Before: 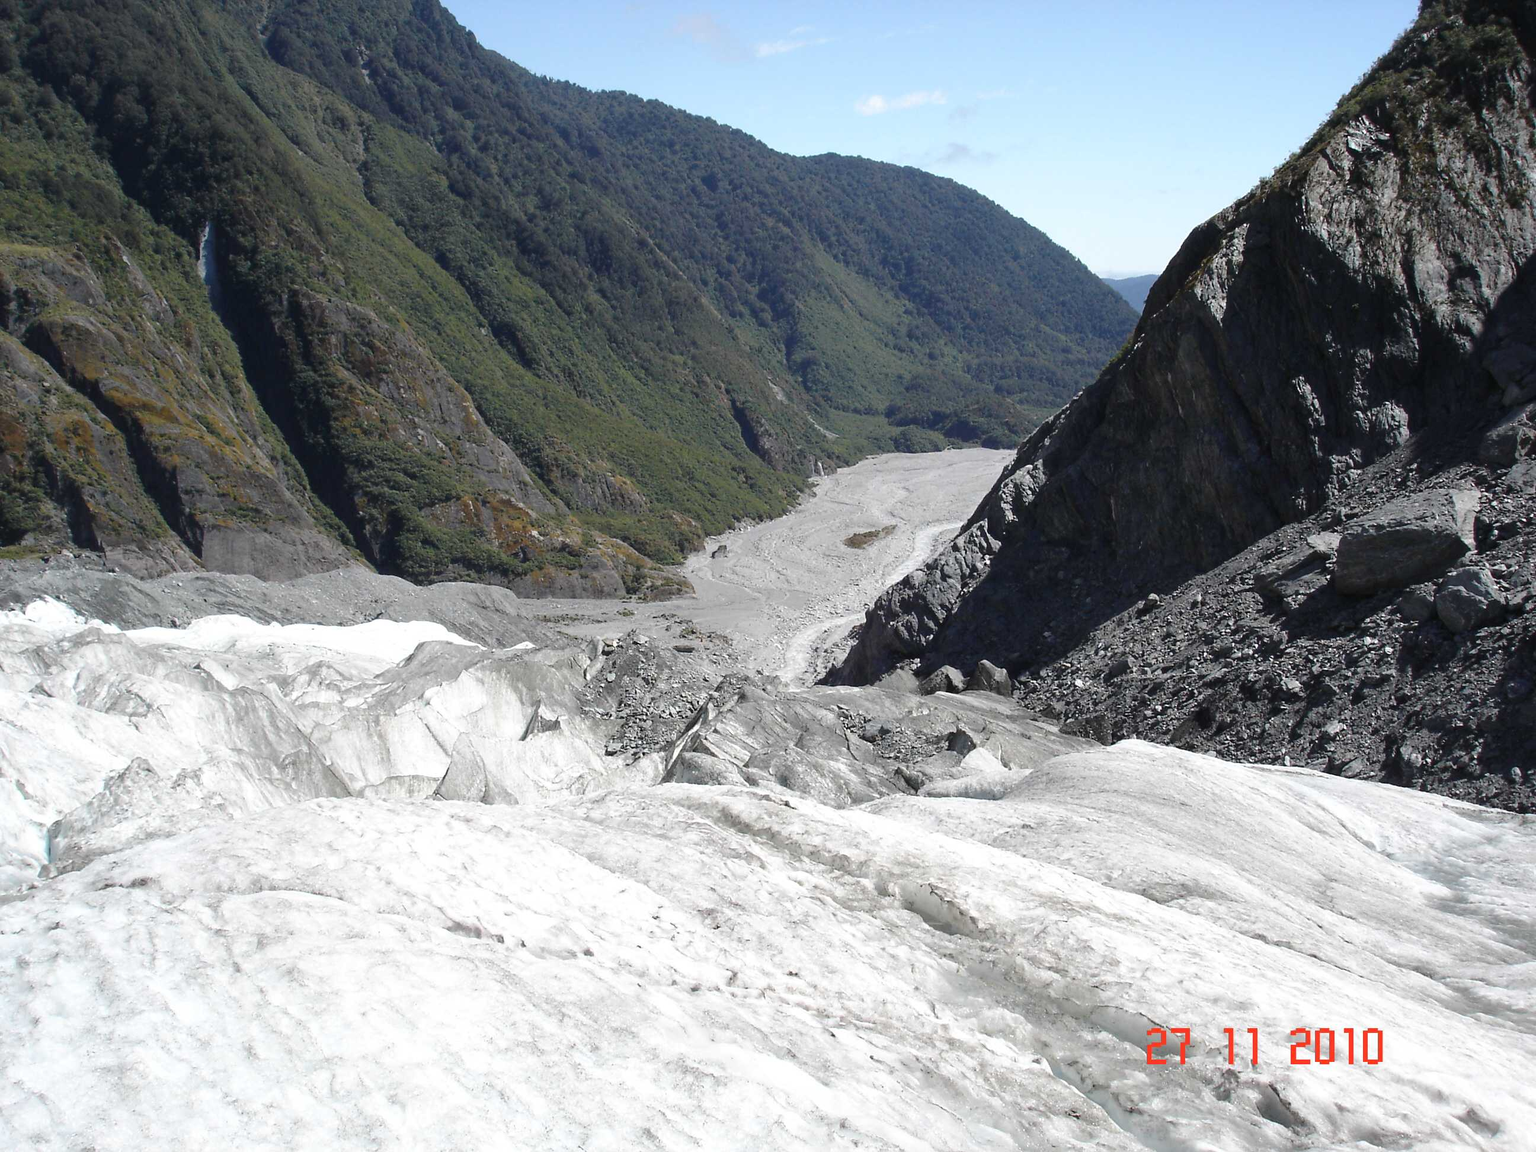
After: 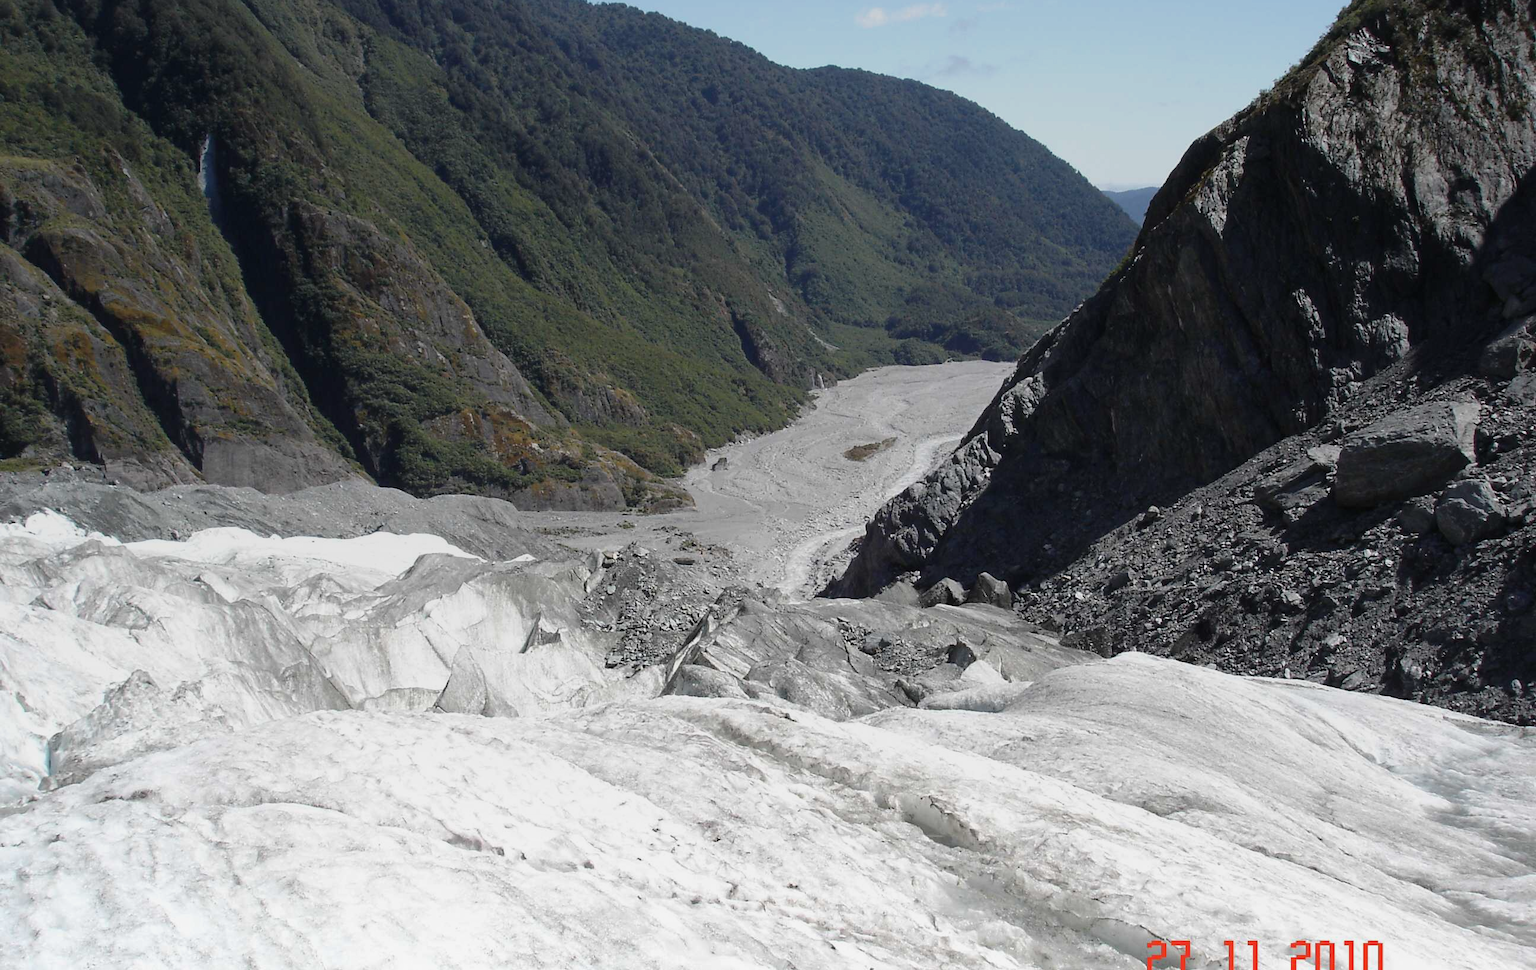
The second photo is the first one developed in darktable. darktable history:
graduated density: rotation 5.63°, offset 76.9
crop: top 7.625%, bottom 8.027%
